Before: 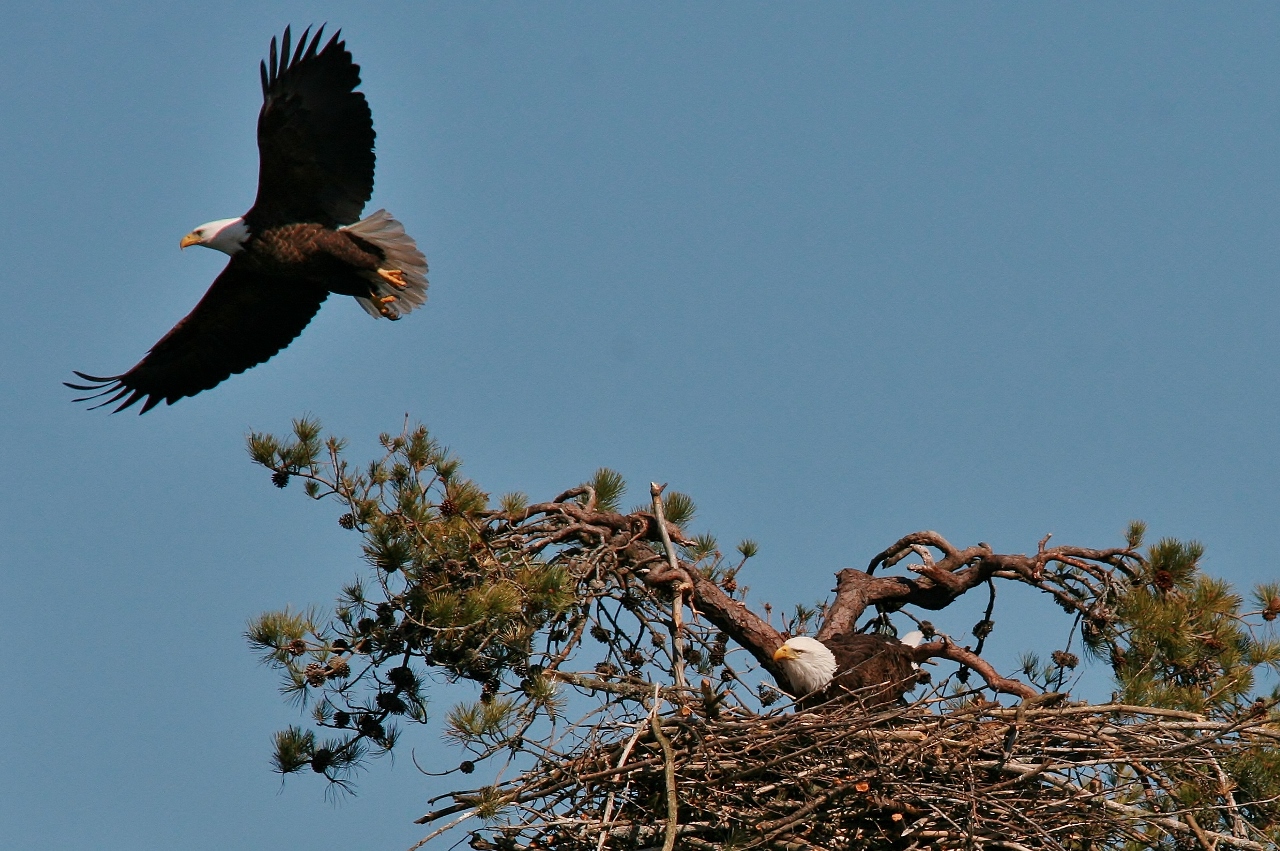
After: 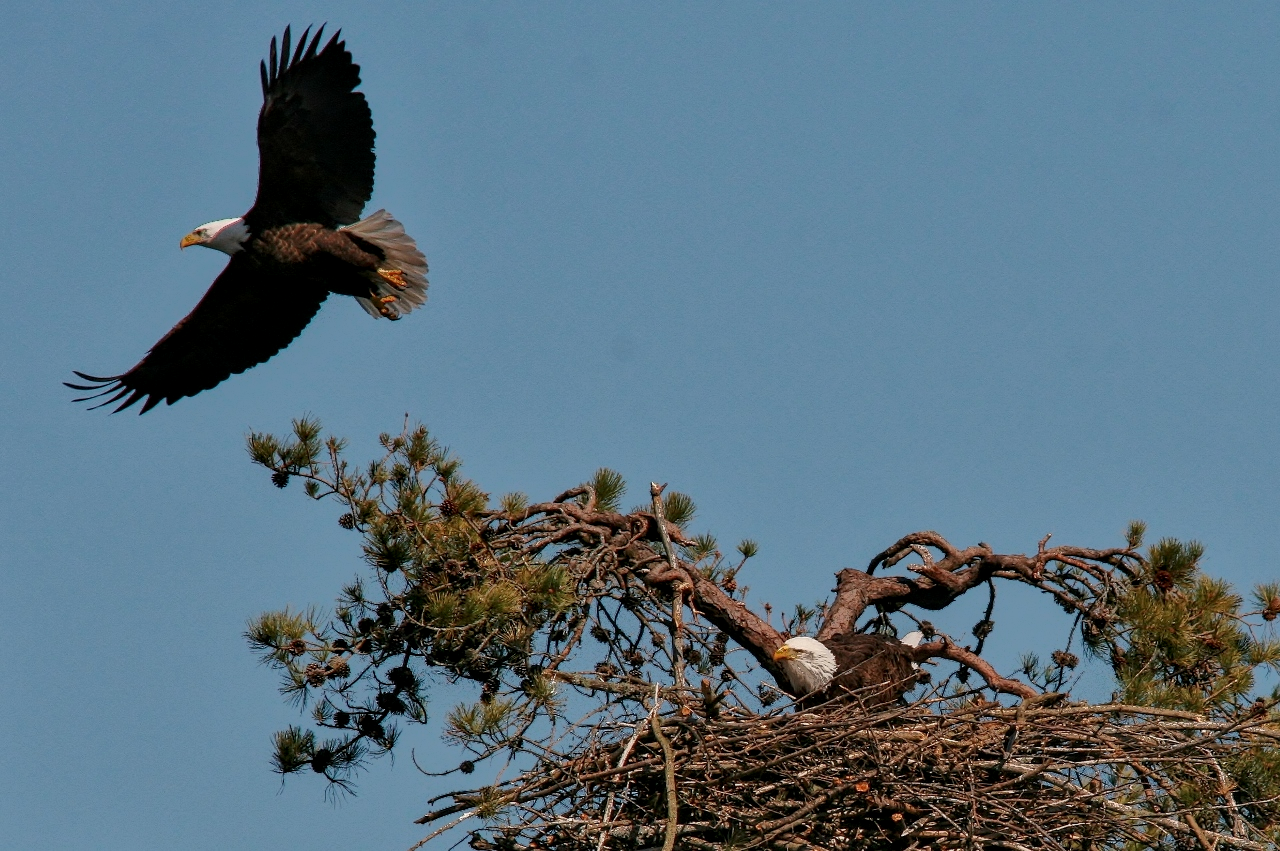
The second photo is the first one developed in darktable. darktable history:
fill light: exposure -0.73 EV, center 0.69, width 2.2
local contrast: on, module defaults
